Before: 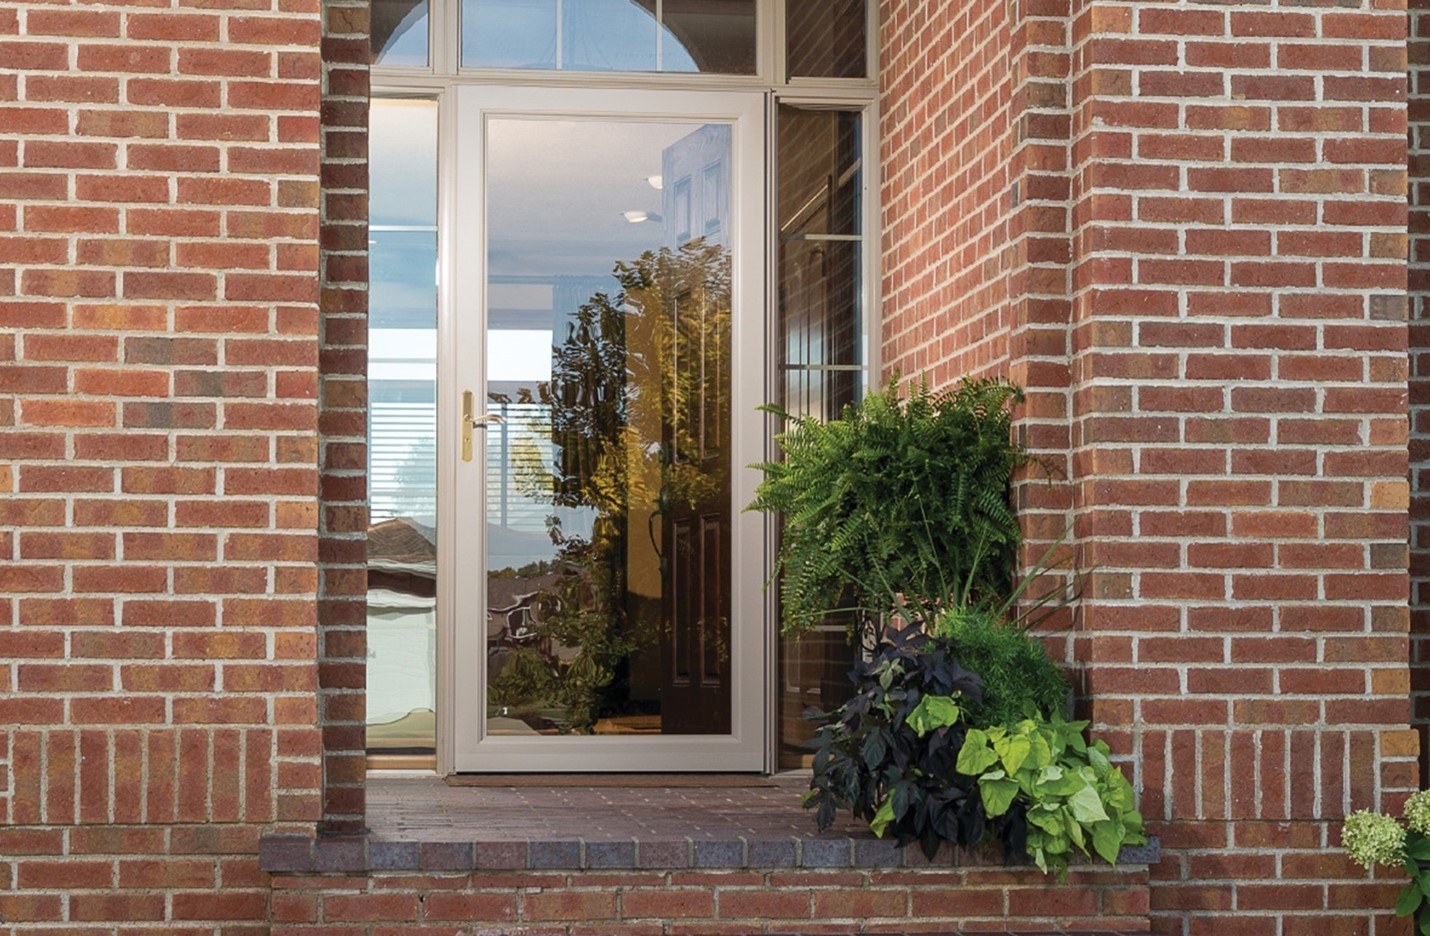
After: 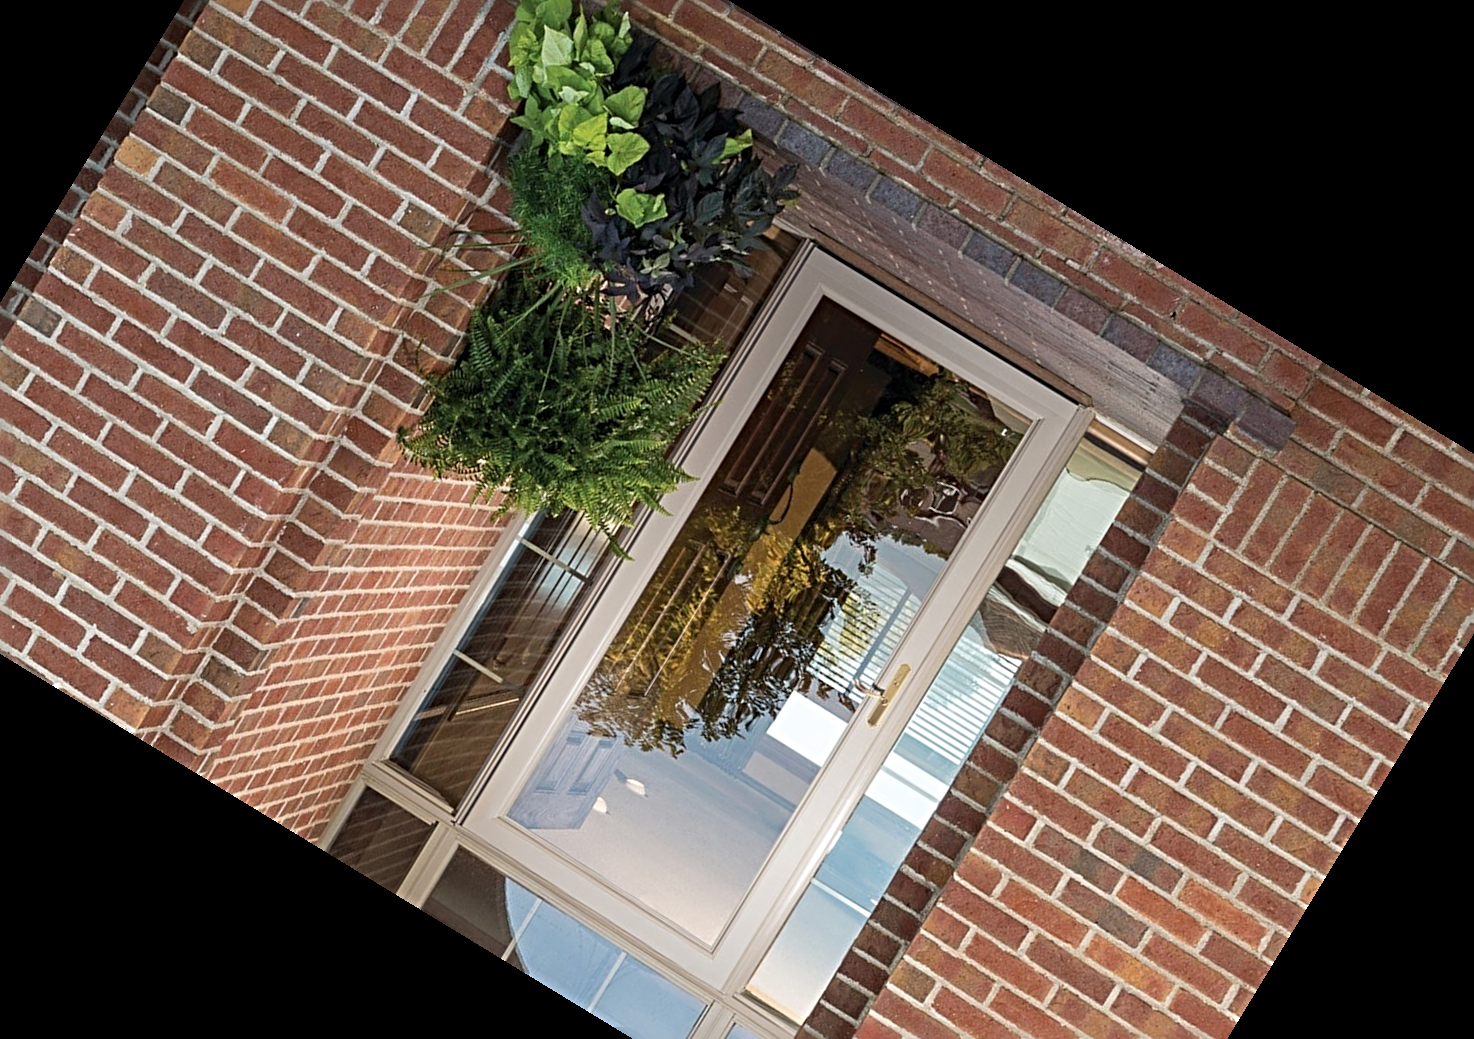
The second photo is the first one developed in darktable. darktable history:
sharpen: radius 4.883
crop and rotate: angle 148.68°, left 9.111%, top 15.603%, right 4.588%, bottom 17.041%
